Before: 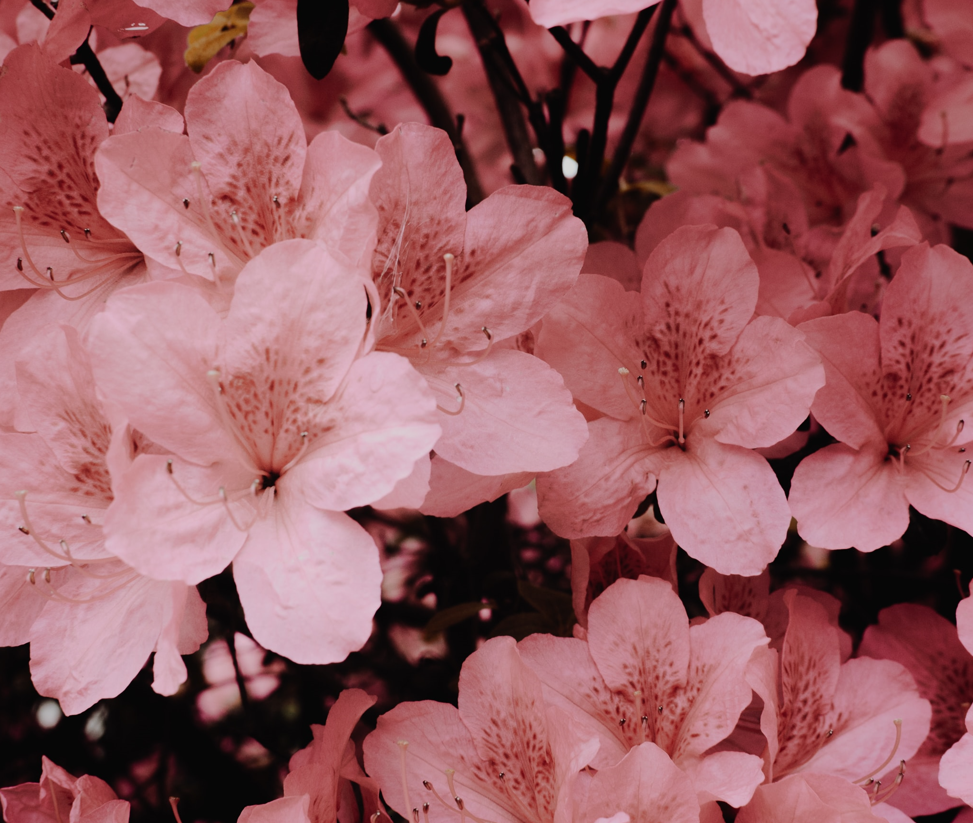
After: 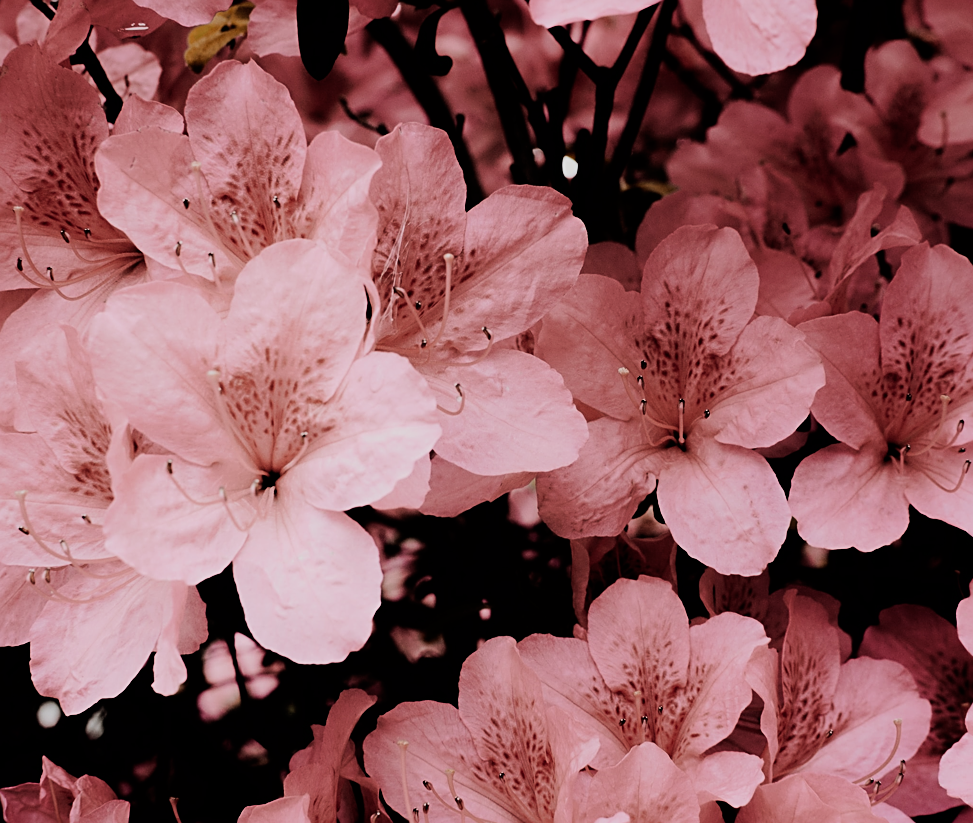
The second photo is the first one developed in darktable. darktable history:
sharpen: on, module defaults
filmic rgb: black relative exposure -5.05 EV, white relative exposure 3.56 EV, hardness 3.18, contrast 1.509, highlights saturation mix -49.34%
